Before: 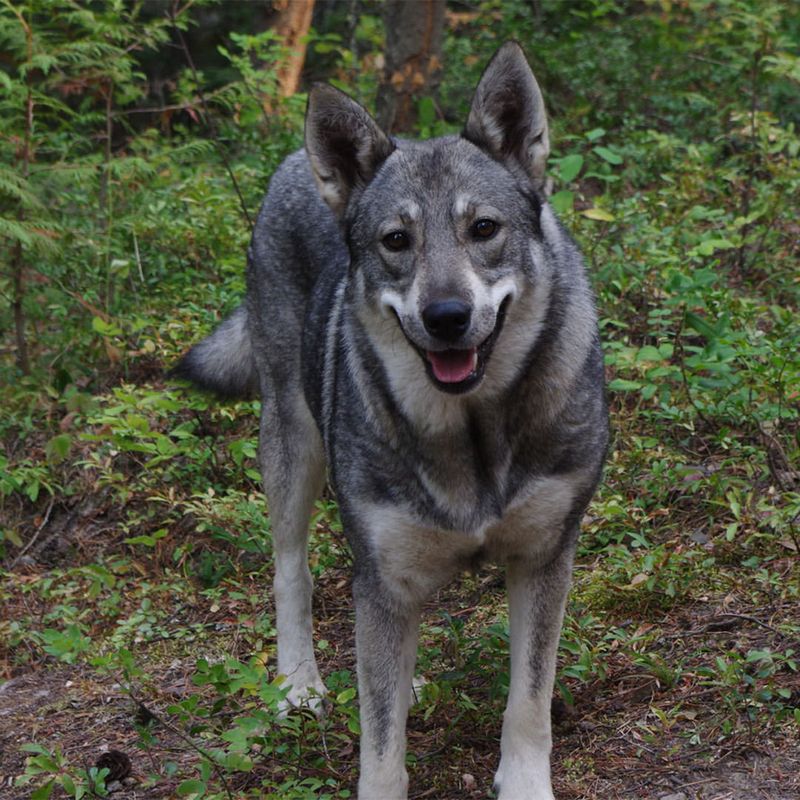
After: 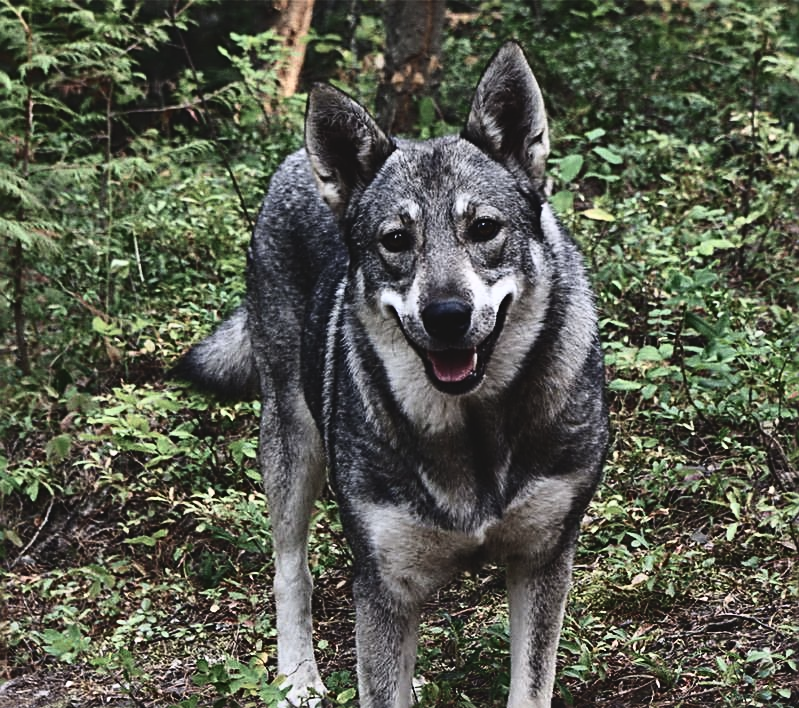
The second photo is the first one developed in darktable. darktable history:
exposure: black level correction -0.03, compensate highlight preservation false
shadows and highlights: soften with gaussian
crop and rotate: top 0%, bottom 11.429%
color balance rgb: linear chroma grading › shadows -2.229%, linear chroma grading › highlights -14.328%, linear chroma grading › global chroma -9.443%, linear chroma grading › mid-tones -10.188%, perceptual saturation grading › global saturation 0.826%, global vibrance 20%
tone curve: curves: ch0 [(0, 0) (0.003, 0.003) (0.011, 0.006) (0.025, 0.01) (0.044, 0.015) (0.069, 0.02) (0.1, 0.027) (0.136, 0.036) (0.177, 0.05) (0.224, 0.07) (0.277, 0.12) (0.335, 0.208) (0.399, 0.334) (0.468, 0.473) (0.543, 0.636) (0.623, 0.795) (0.709, 0.907) (0.801, 0.97) (0.898, 0.989) (1, 1)], color space Lab, independent channels, preserve colors none
sharpen: radius 2.531, amount 0.623
